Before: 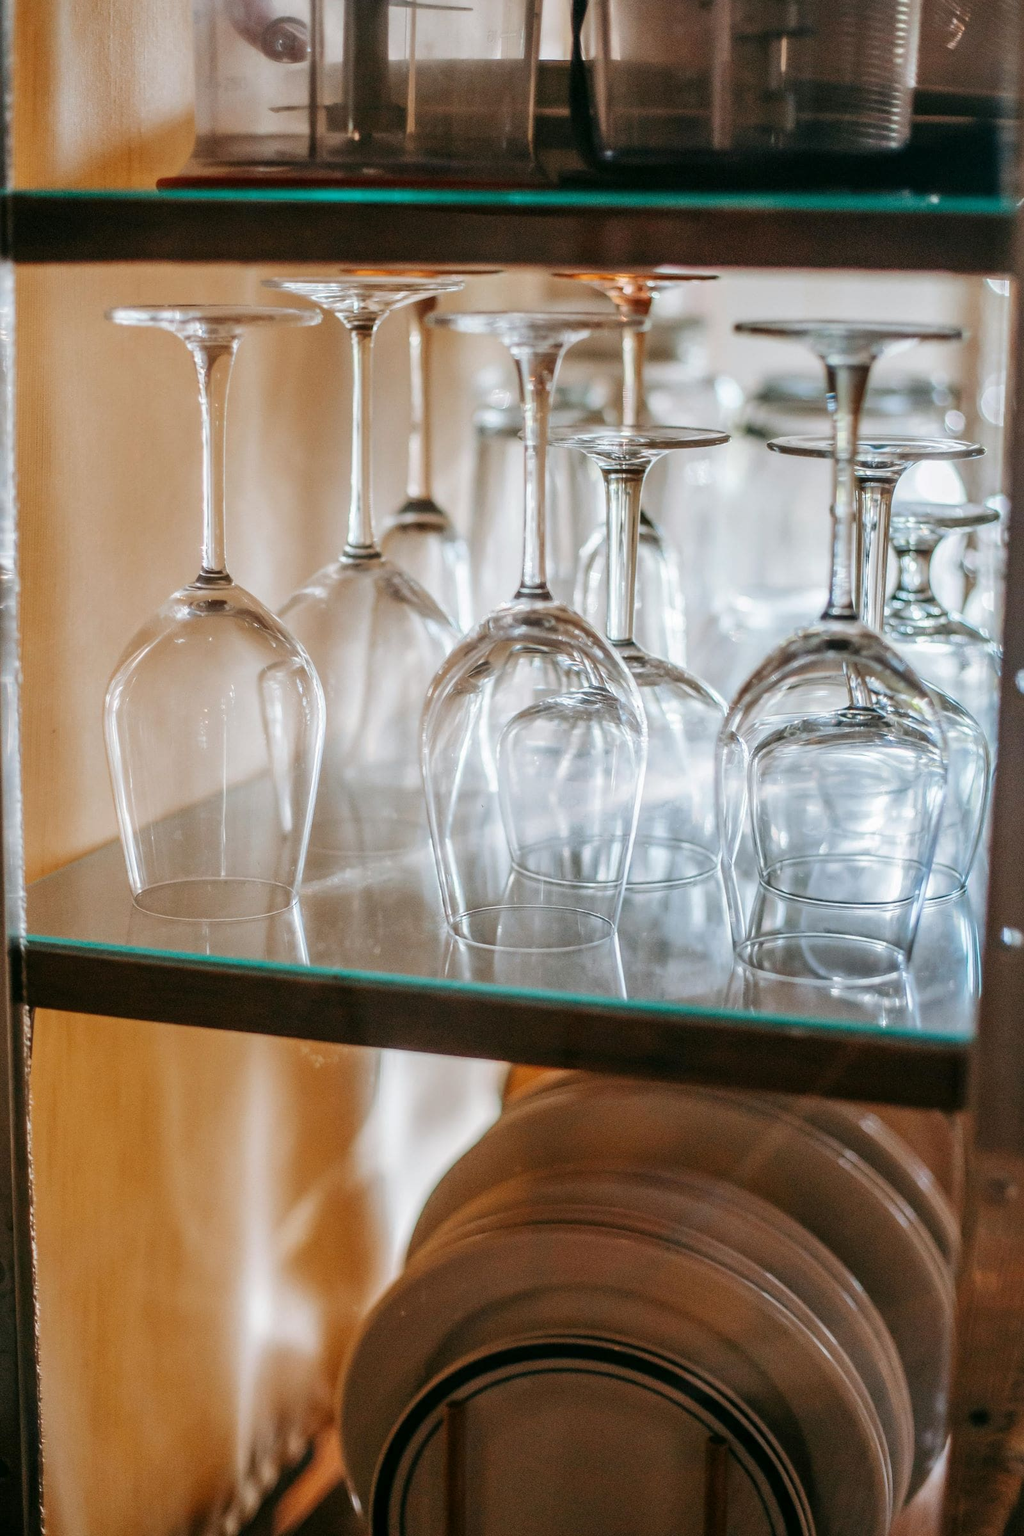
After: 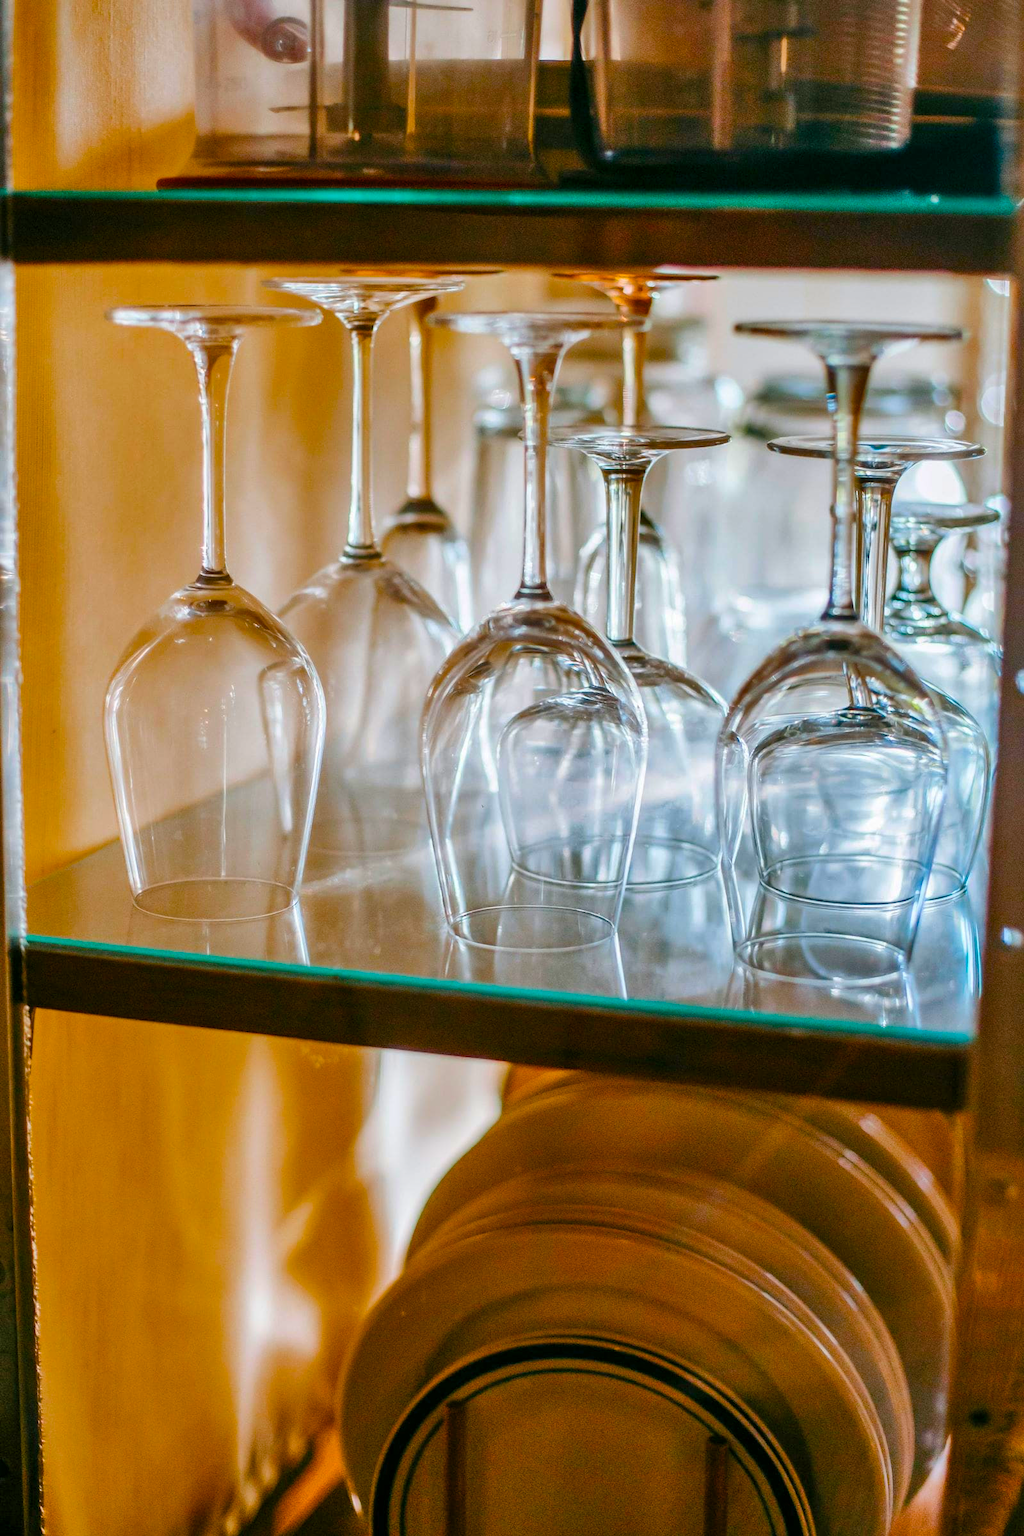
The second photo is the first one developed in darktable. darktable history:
color balance rgb: linear chroma grading › global chroma 15.229%, perceptual saturation grading › global saturation 36.516%, perceptual saturation grading › shadows 36.071%, global vibrance 33.198%
shadows and highlights: soften with gaussian
